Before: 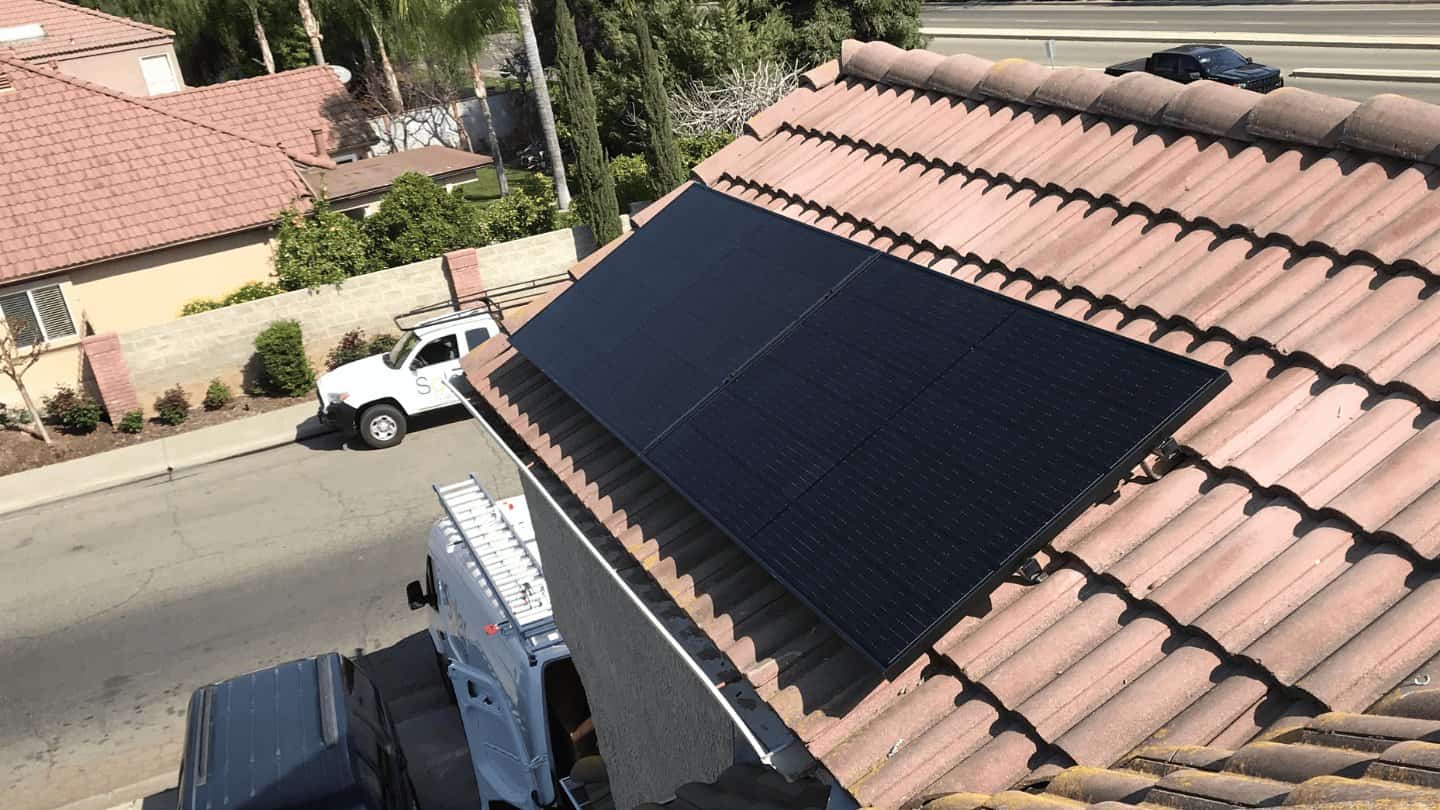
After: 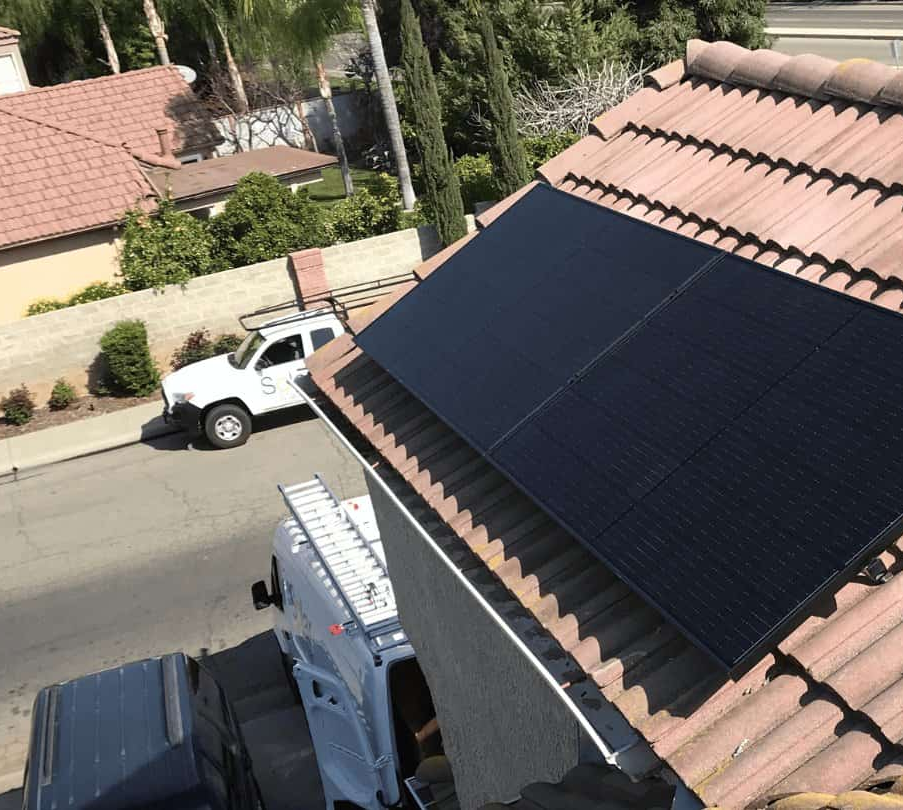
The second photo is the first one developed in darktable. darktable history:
crop: left 10.817%, right 26.474%
